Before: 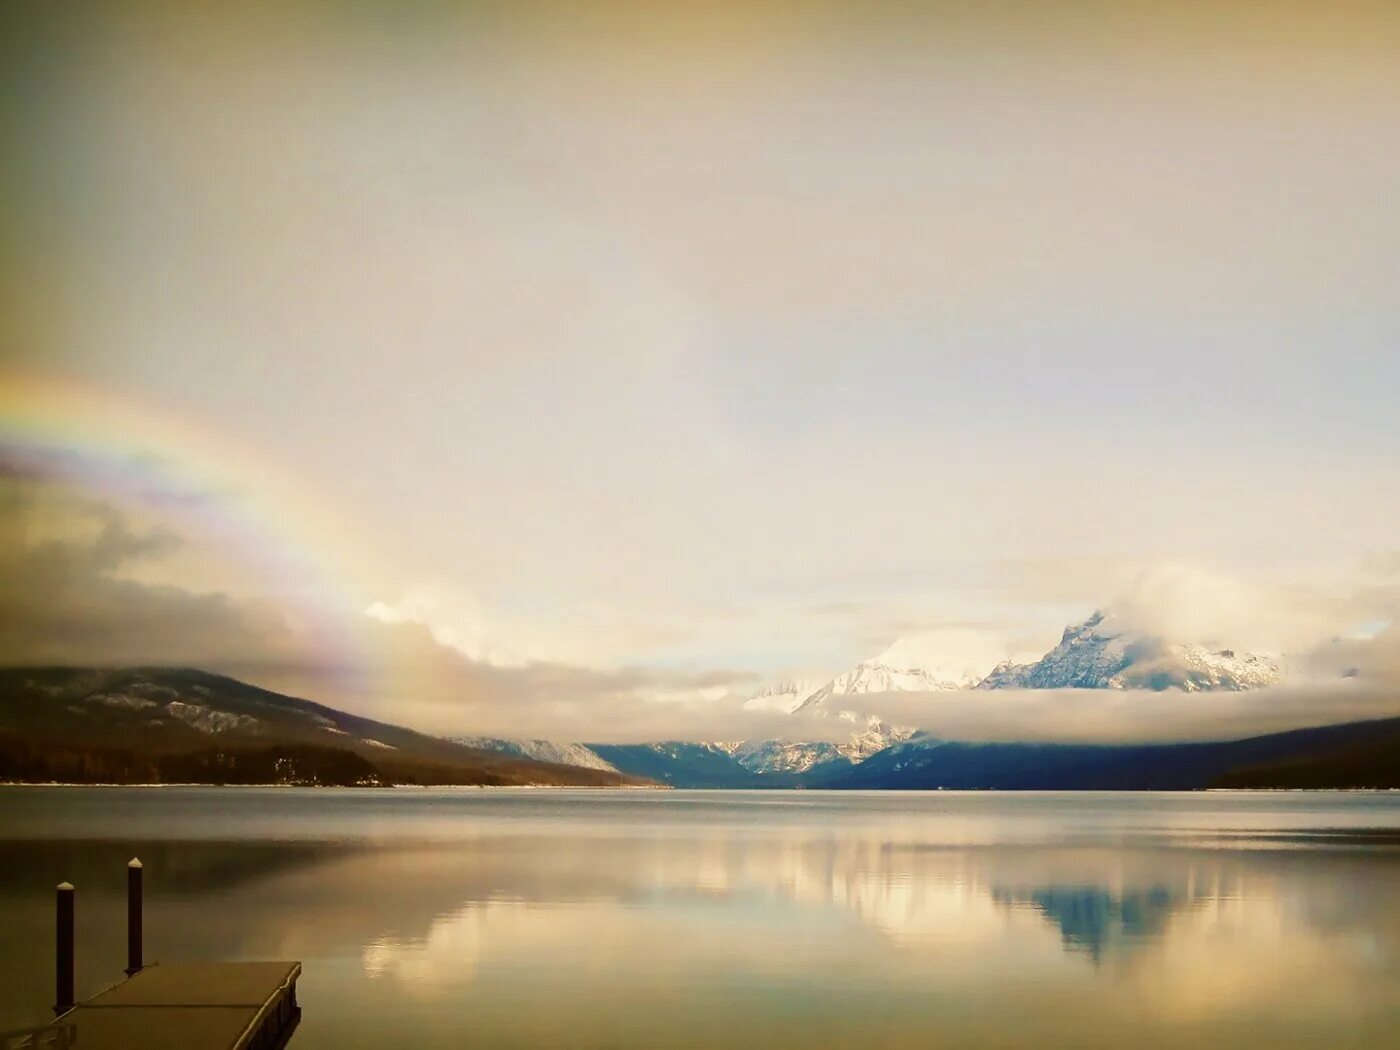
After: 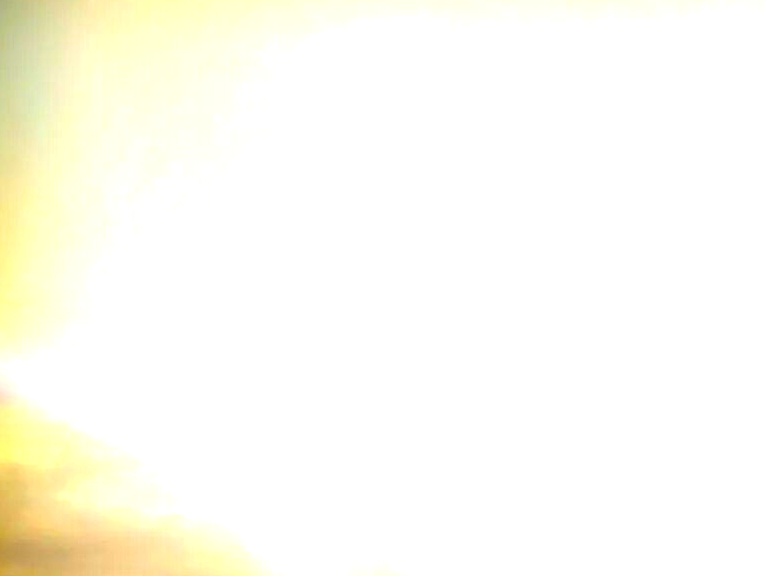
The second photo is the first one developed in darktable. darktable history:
exposure: black level correction 0.001, exposure 1.735 EV, compensate highlight preservation false
crop and rotate: left 3.047%, top 7.509%, right 42.236%, bottom 37.598%
tone equalizer: -8 EV 0.06 EV, smoothing diameter 25%, edges refinement/feathering 10, preserve details guided filter
color balance rgb: linear chroma grading › global chroma 8.33%, perceptual saturation grading › global saturation 18.52%, global vibrance 7.87%
